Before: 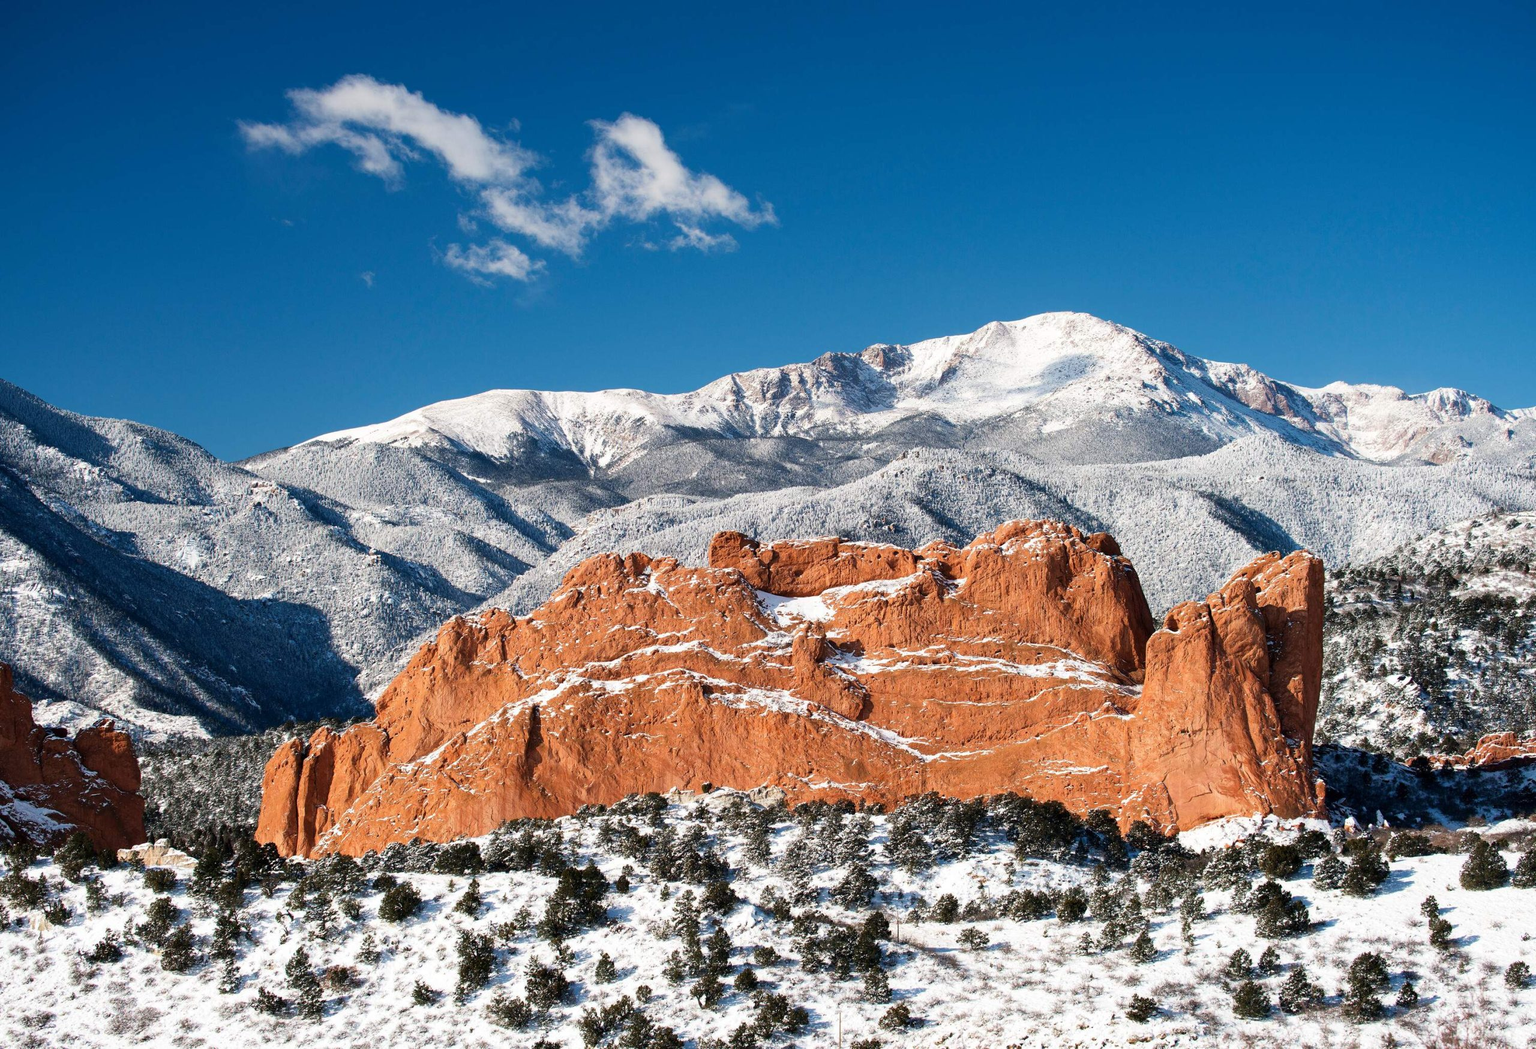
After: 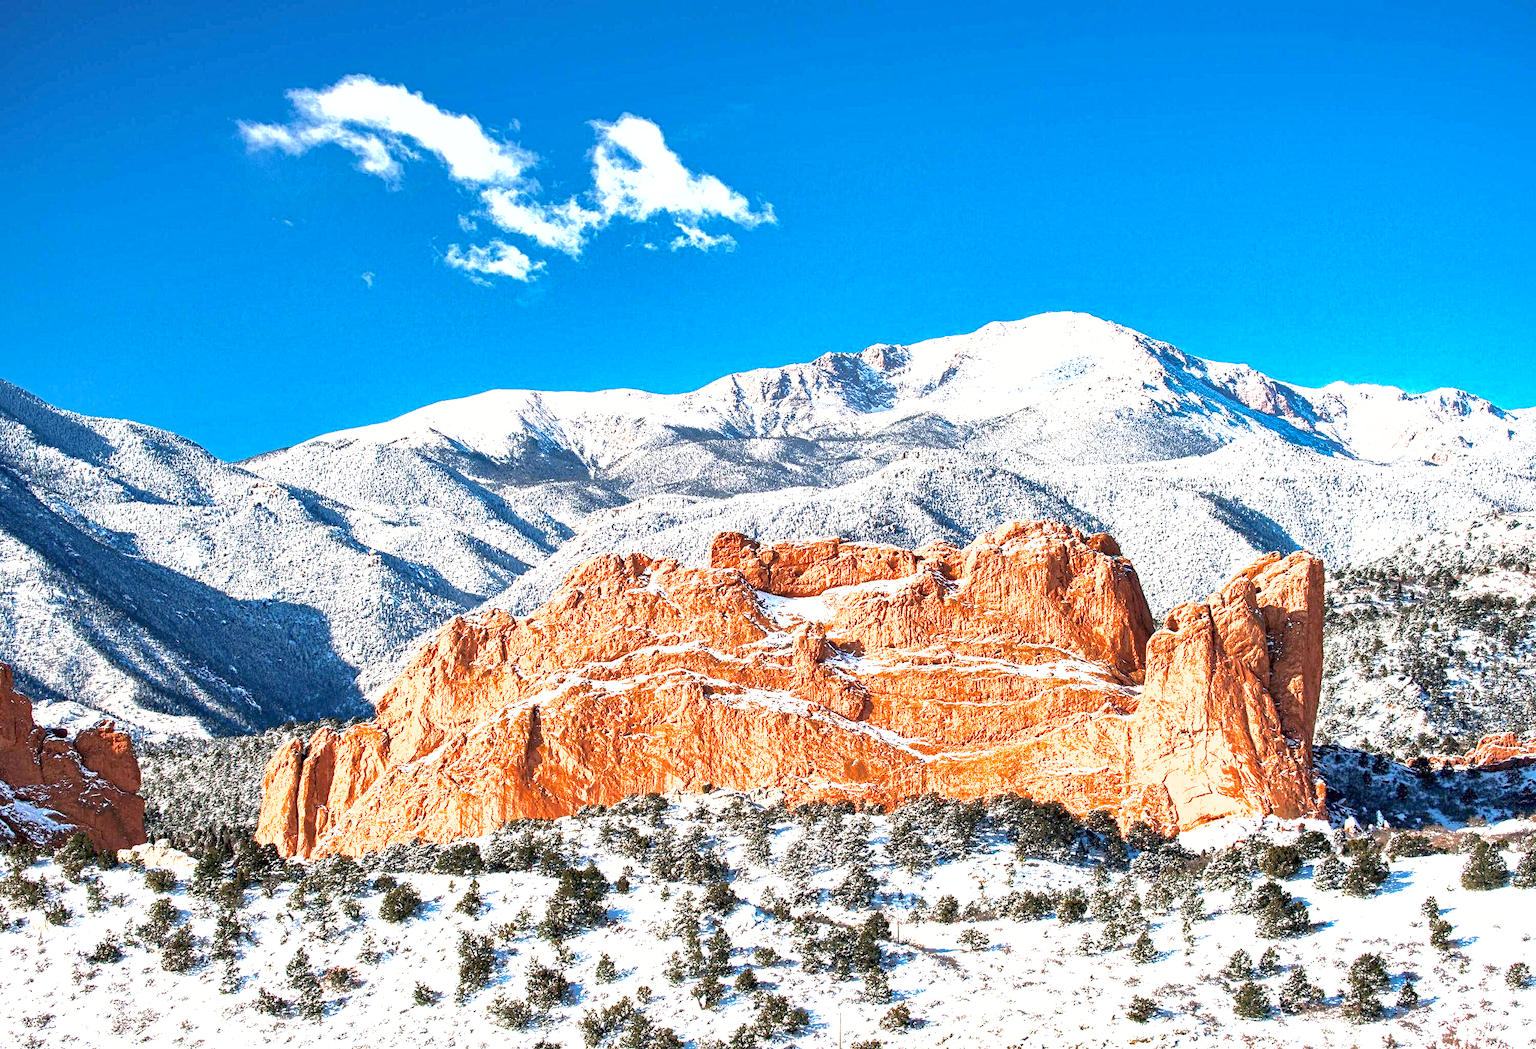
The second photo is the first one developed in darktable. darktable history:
contrast equalizer: y [[0.5, 0.5, 0.5, 0.539, 0.64, 0.611], [0.5 ×6], [0.5 ×6], [0 ×6], [0 ×6]]
shadows and highlights: highlights -59.95
exposure: black level correction 0, exposure 1.615 EV, compensate highlight preservation false
